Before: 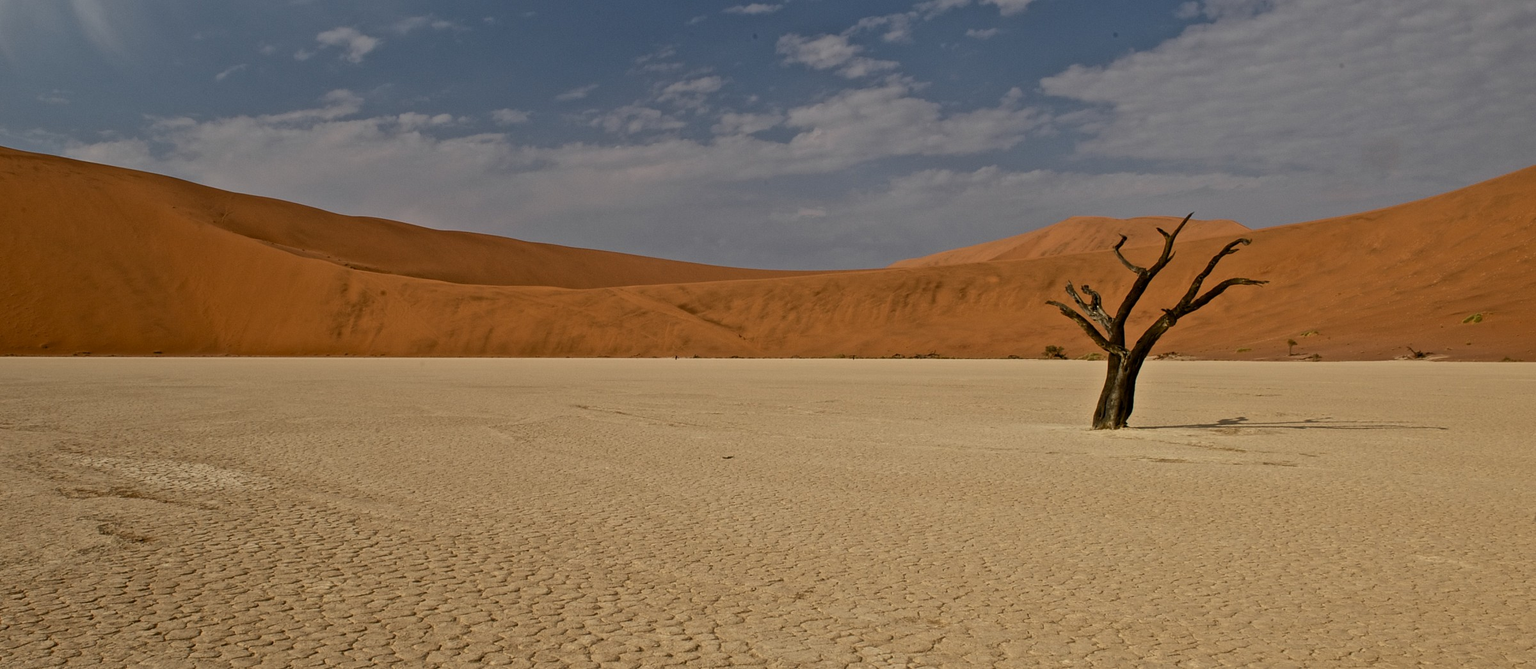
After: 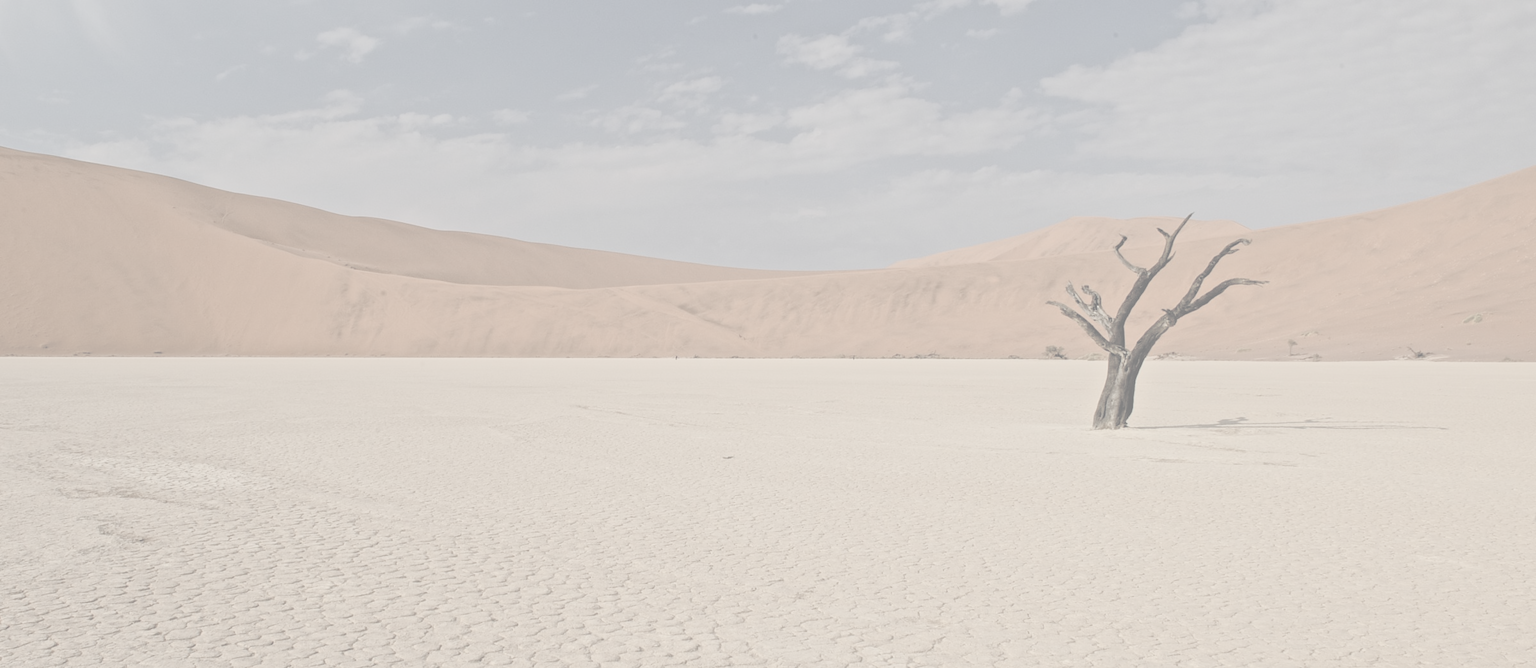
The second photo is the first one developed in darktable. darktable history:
tone curve: curves: ch0 [(0, 0) (0.003, 0.006) (0.011, 0.007) (0.025, 0.009) (0.044, 0.012) (0.069, 0.021) (0.1, 0.036) (0.136, 0.056) (0.177, 0.105) (0.224, 0.165) (0.277, 0.251) (0.335, 0.344) (0.399, 0.439) (0.468, 0.532) (0.543, 0.628) (0.623, 0.718) (0.709, 0.797) (0.801, 0.874) (0.898, 0.943) (1, 1)], color space Lab, independent channels, preserve colors none
contrast brightness saturation: contrast -0.317, brightness 0.742, saturation -0.785
